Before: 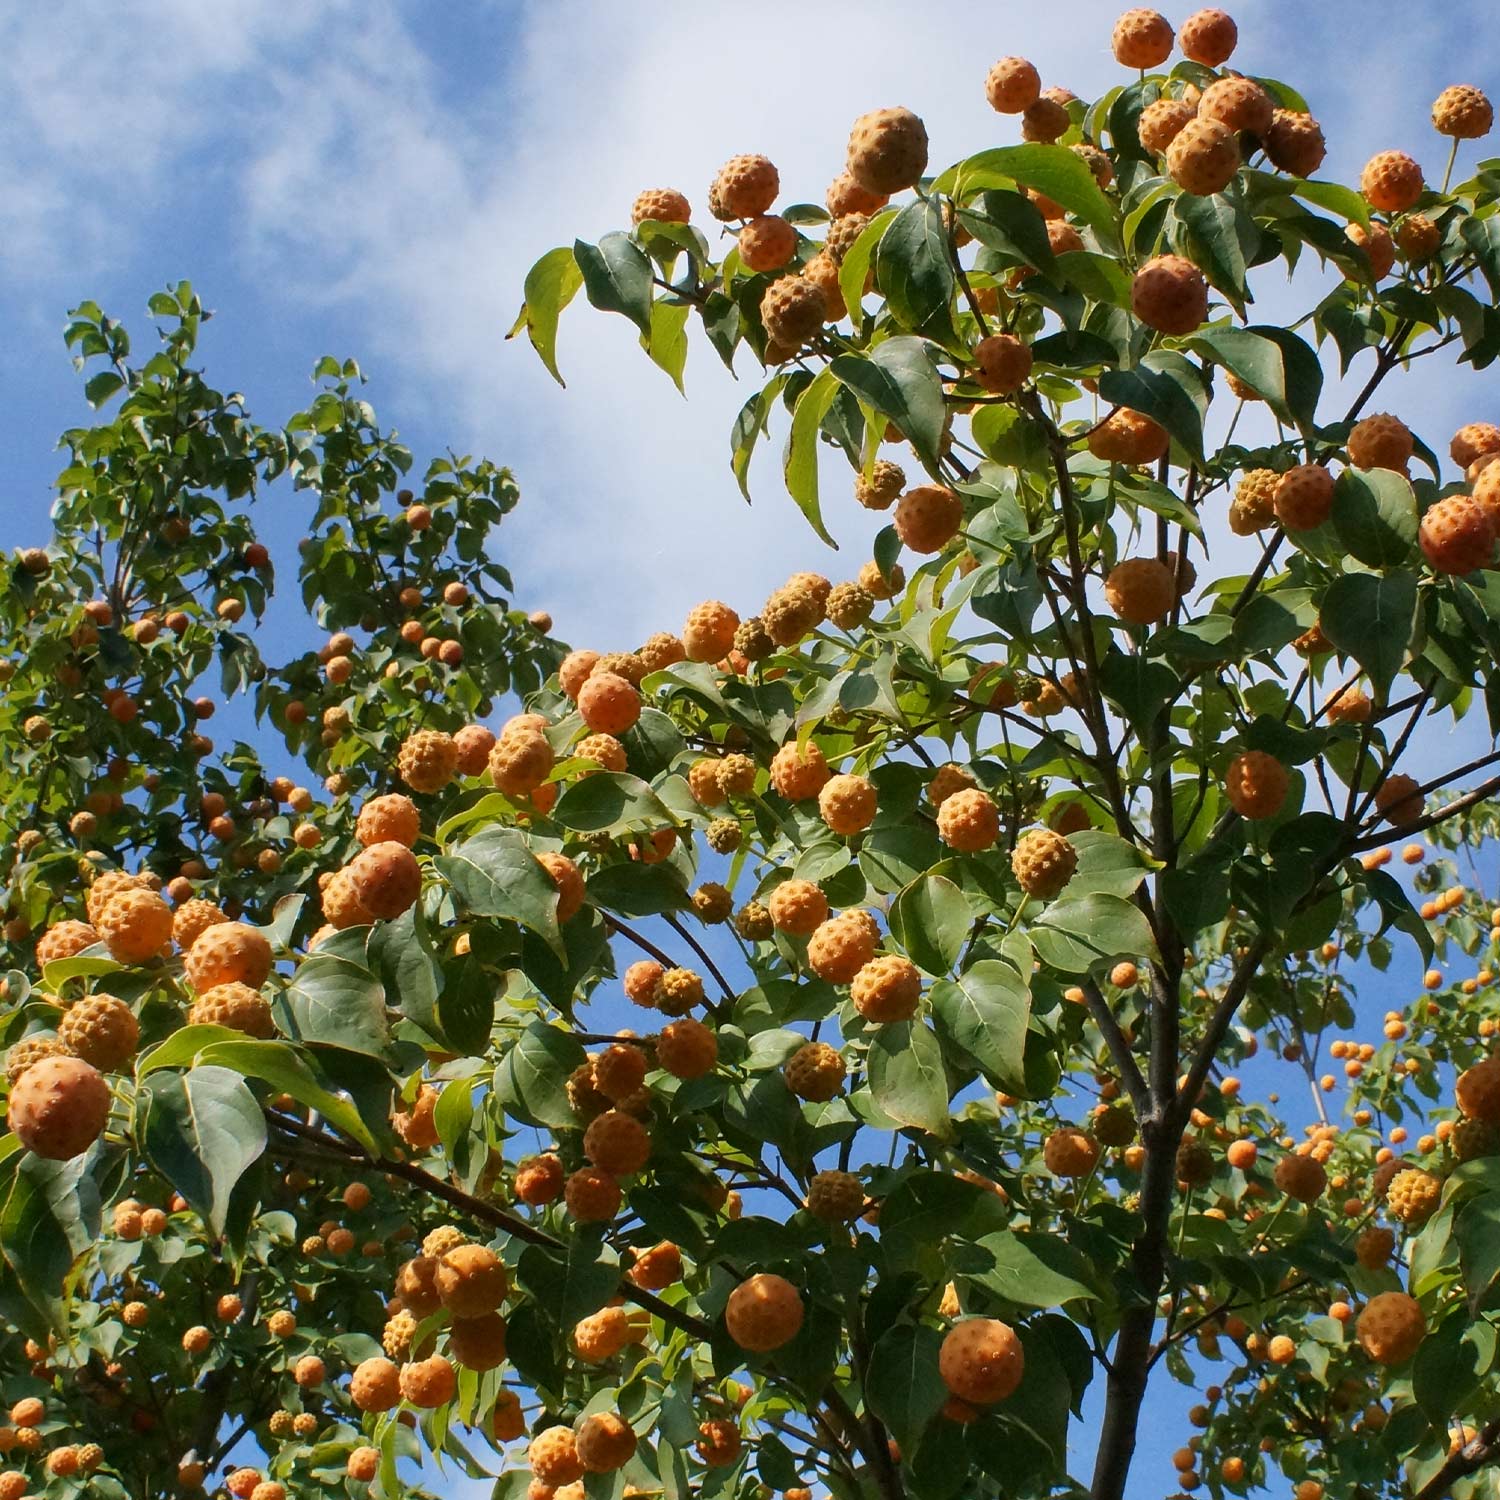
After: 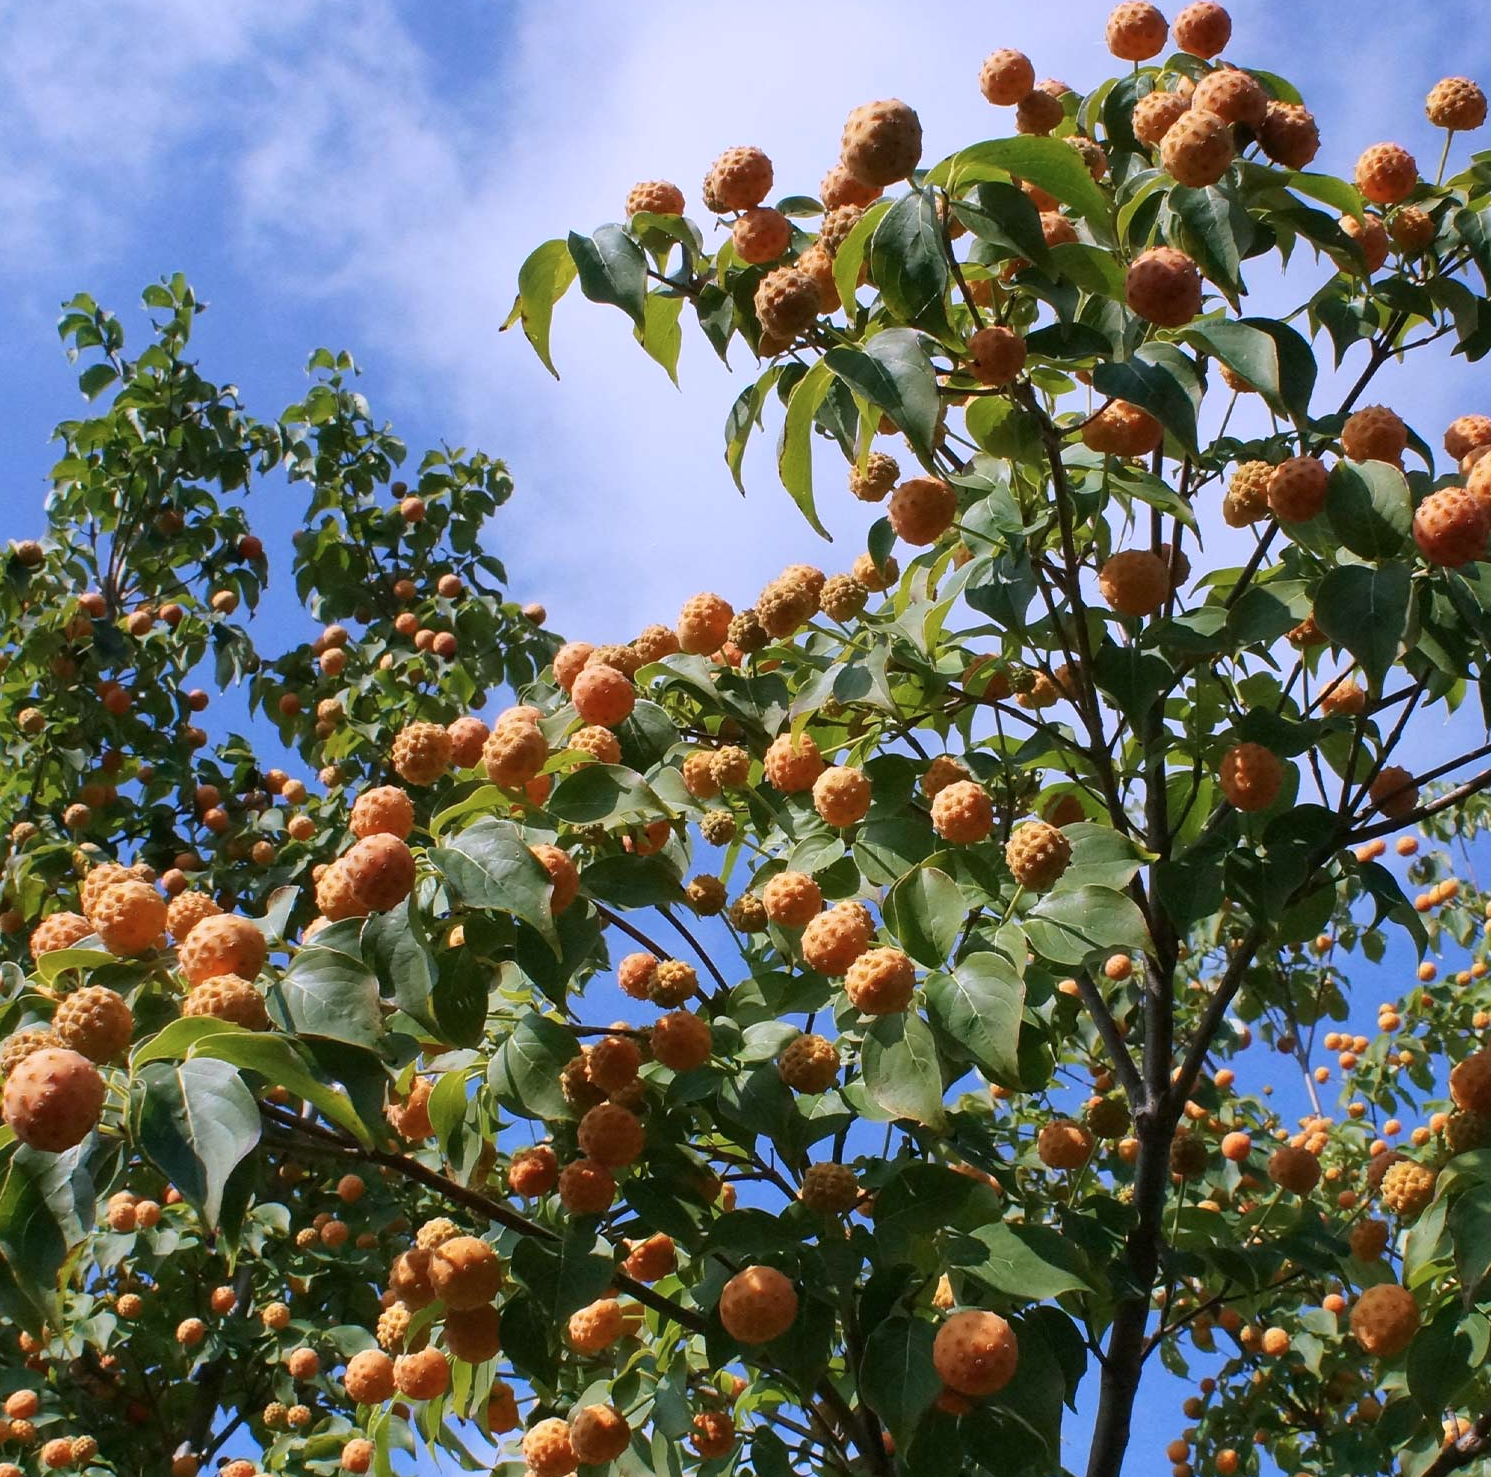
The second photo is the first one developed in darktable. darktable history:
crop: left 0.412%, top 0.578%, right 0.155%, bottom 0.954%
color calibration: illuminant as shot in camera, x 0.363, y 0.384, temperature 4537.61 K
